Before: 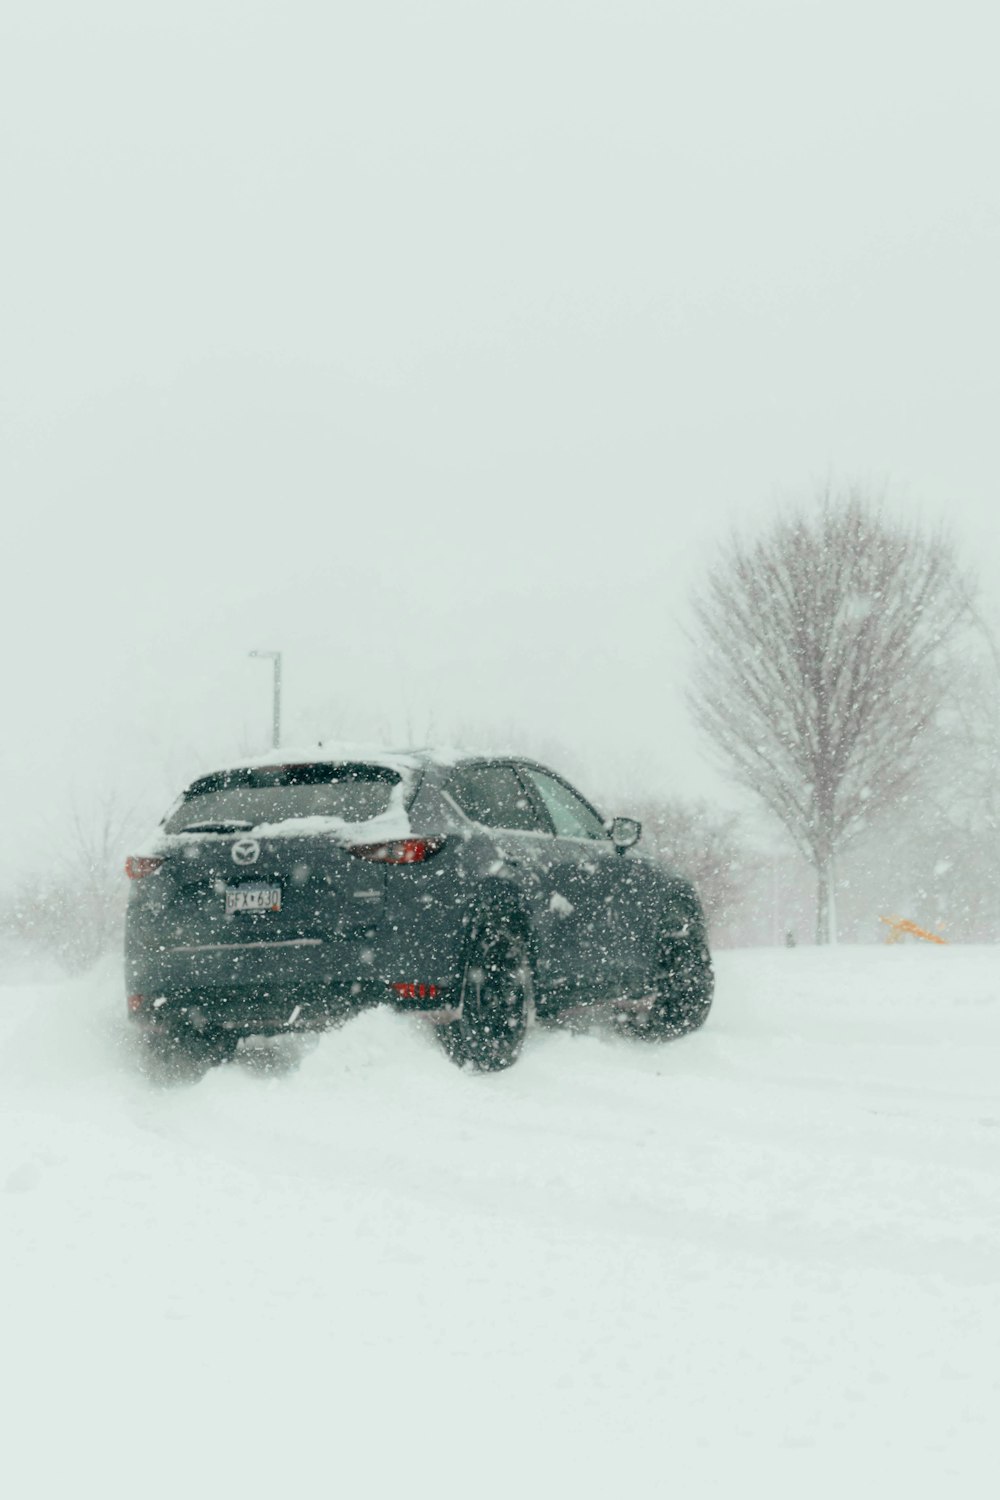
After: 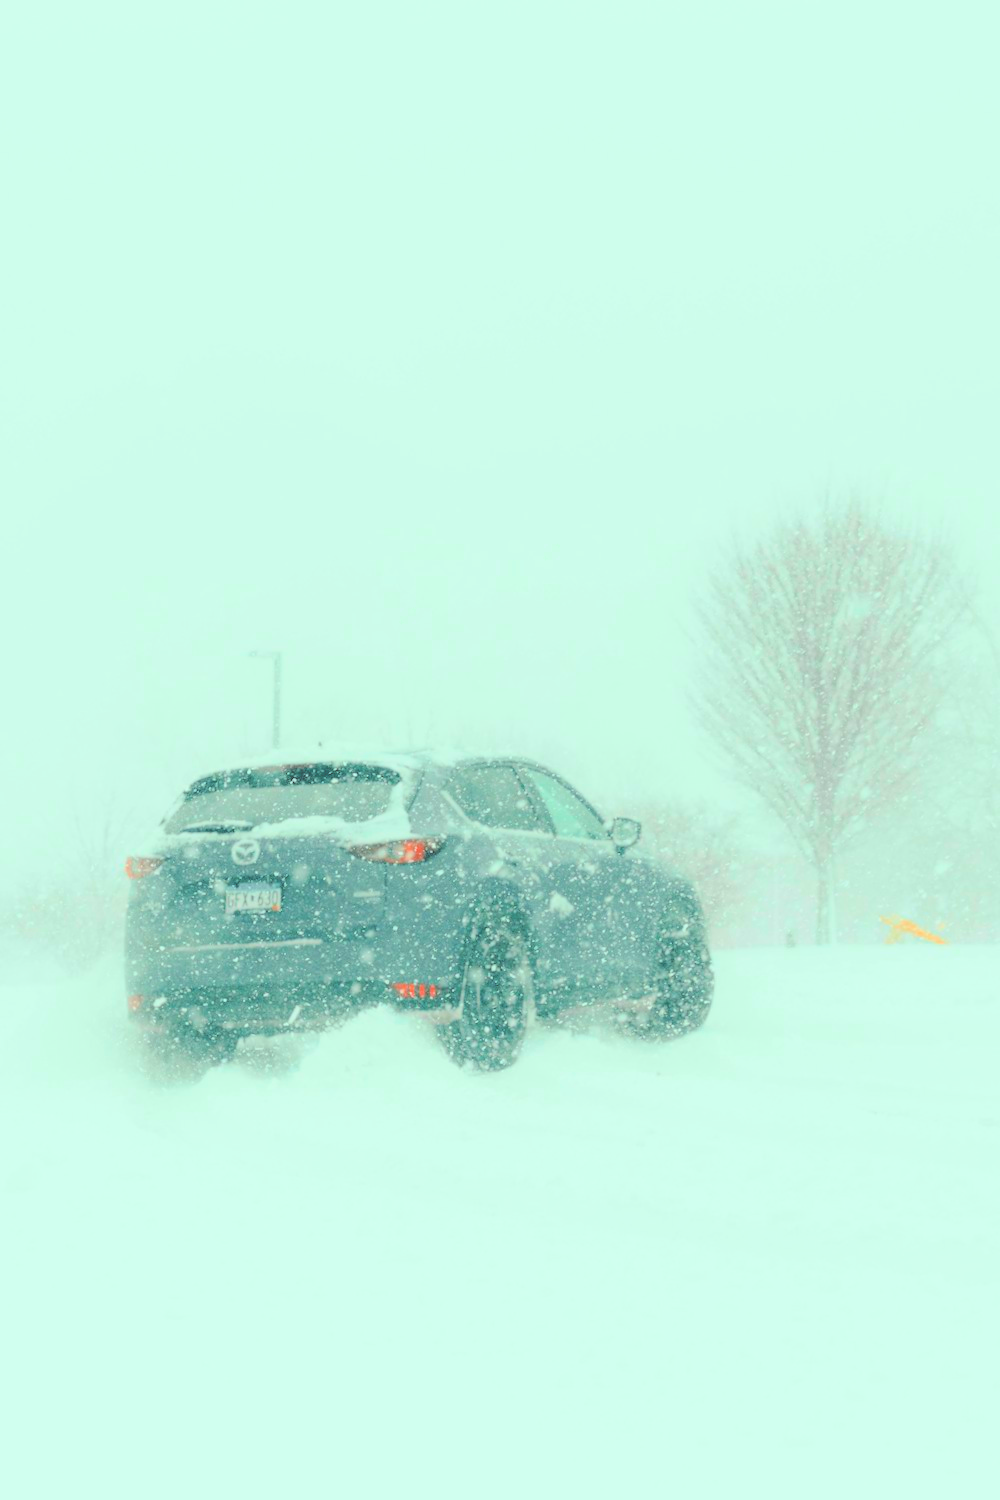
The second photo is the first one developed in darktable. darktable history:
contrast brightness saturation: brightness 0.982
color correction: highlights a* -7.56, highlights b* 1.38, shadows a* -3.73, saturation 1.45
tone curve: curves: ch0 [(0, 0) (0.003, 0.051) (0.011, 0.054) (0.025, 0.056) (0.044, 0.07) (0.069, 0.092) (0.1, 0.119) (0.136, 0.149) (0.177, 0.189) (0.224, 0.231) (0.277, 0.278) (0.335, 0.329) (0.399, 0.386) (0.468, 0.454) (0.543, 0.524) (0.623, 0.603) (0.709, 0.687) (0.801, 0.776) (0.898, 0.878) (1, 1)], preserve colors none
